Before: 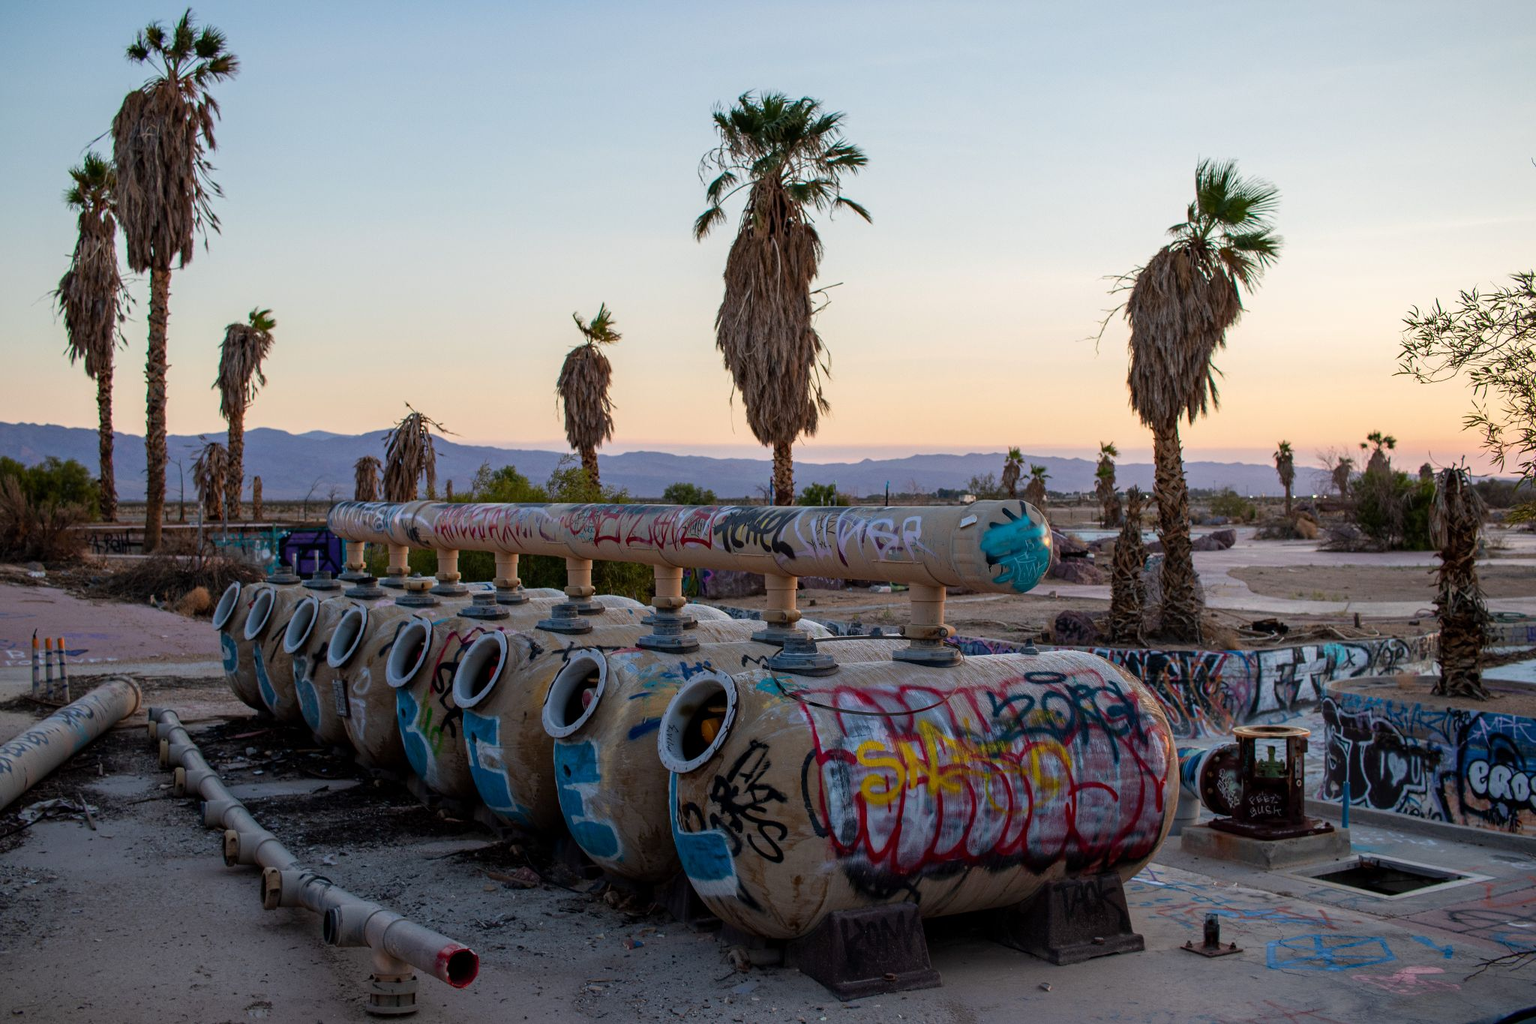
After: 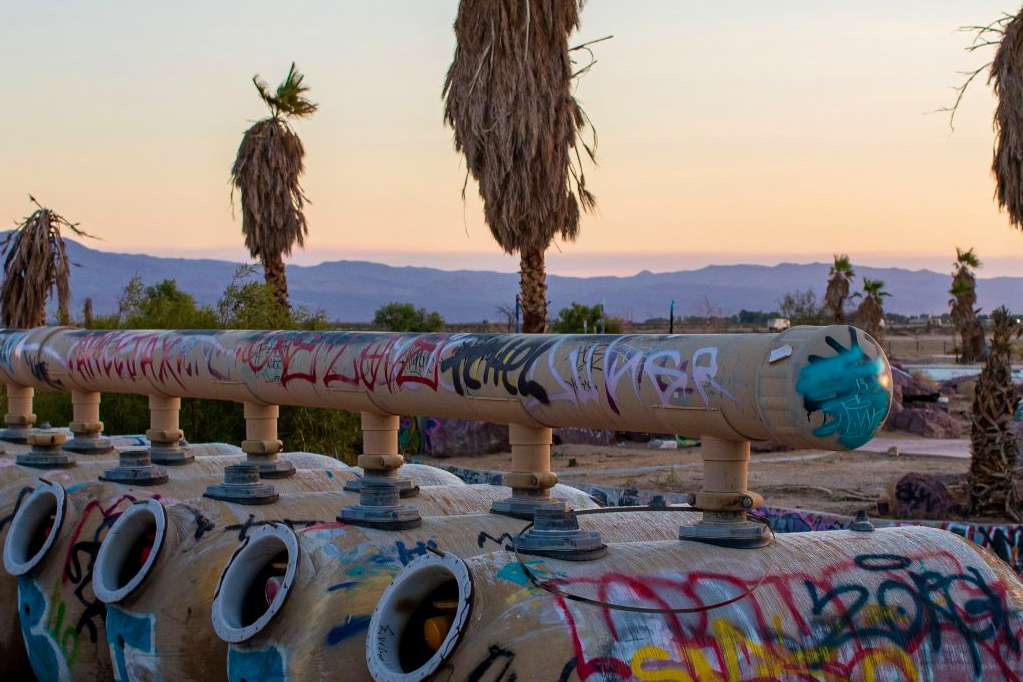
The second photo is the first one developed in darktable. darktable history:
crop: left 25%, top 25%, right 25%, bottom 25%
velvia: on, module defaults
